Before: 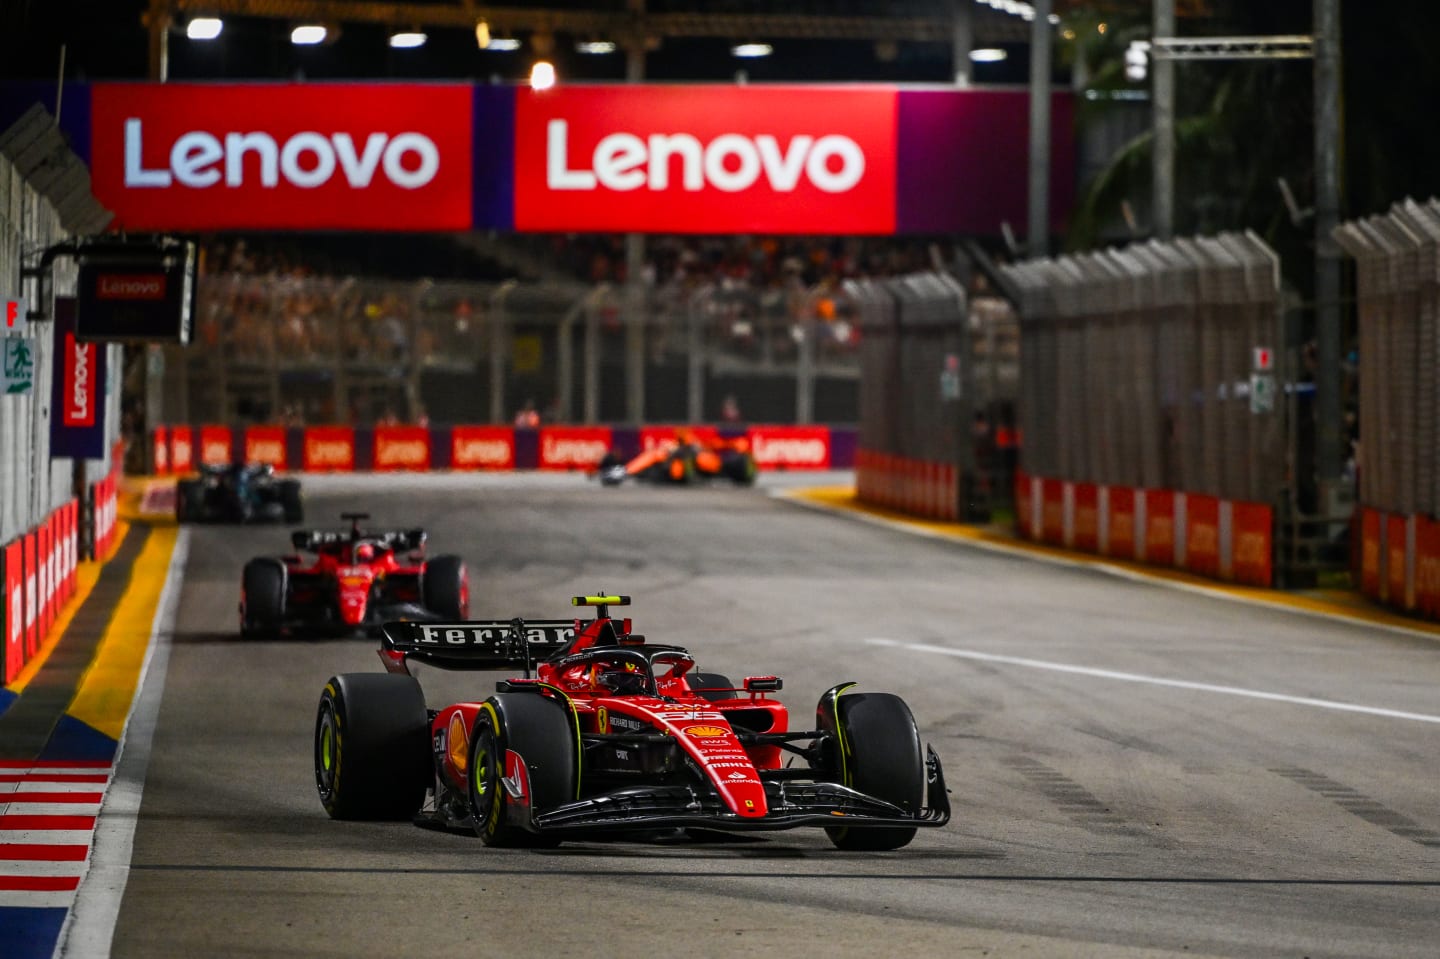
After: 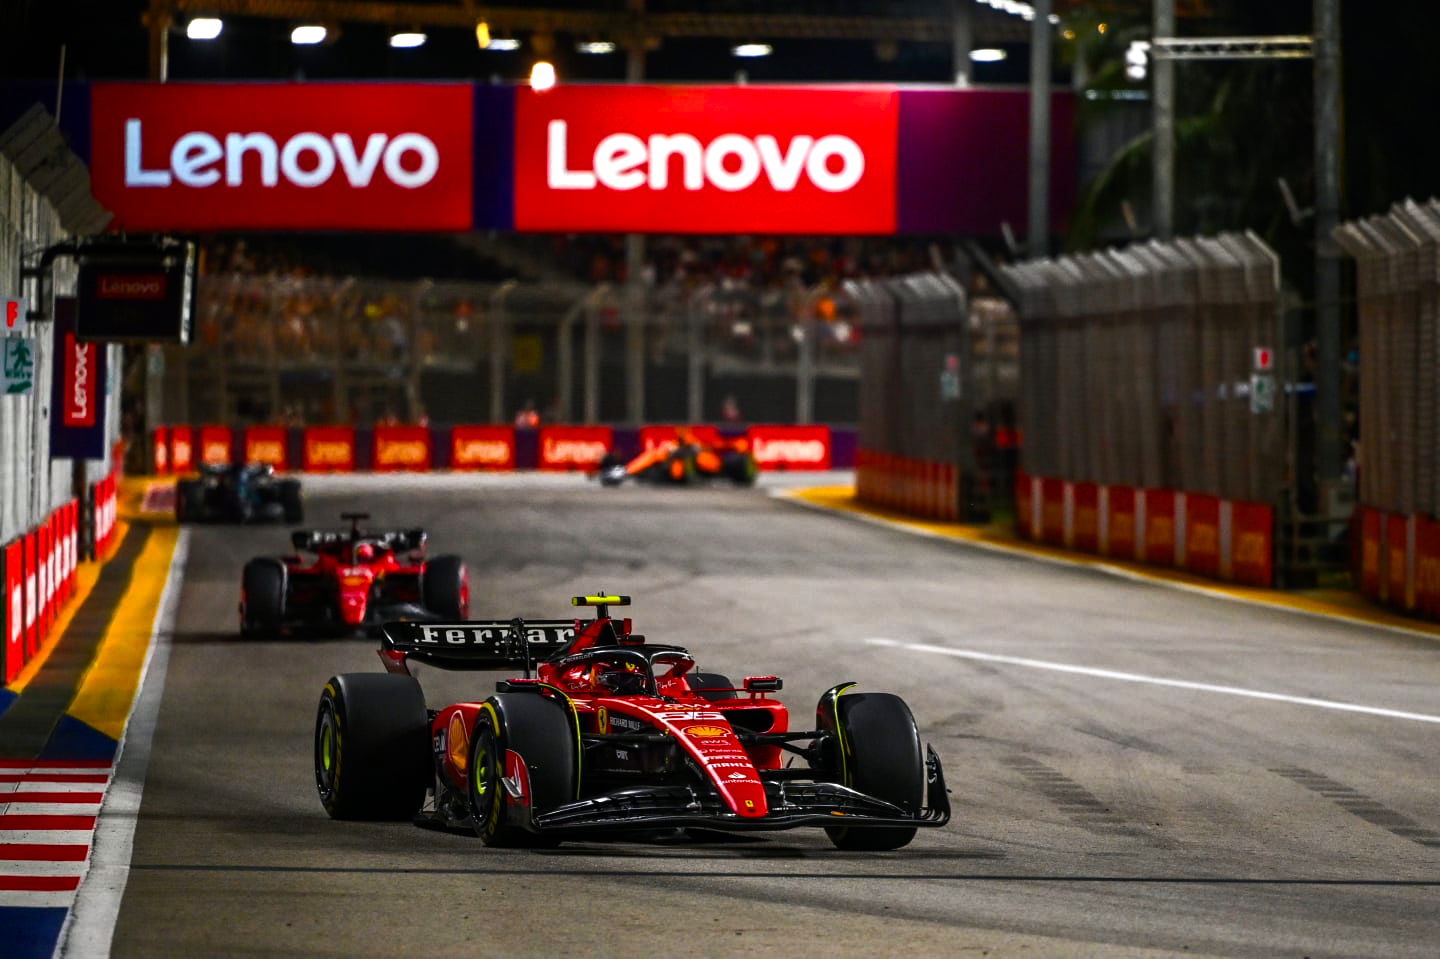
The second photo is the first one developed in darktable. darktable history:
color balance rgb: highlights gain › chroma 0.148%, highlights gain › hue 331.6°, perceptual saturation grading › global saturation 31.11%, perceptual brilliance grading › global brilliance 15.352%, perceptual brilliance grading › shadows -35.577%
